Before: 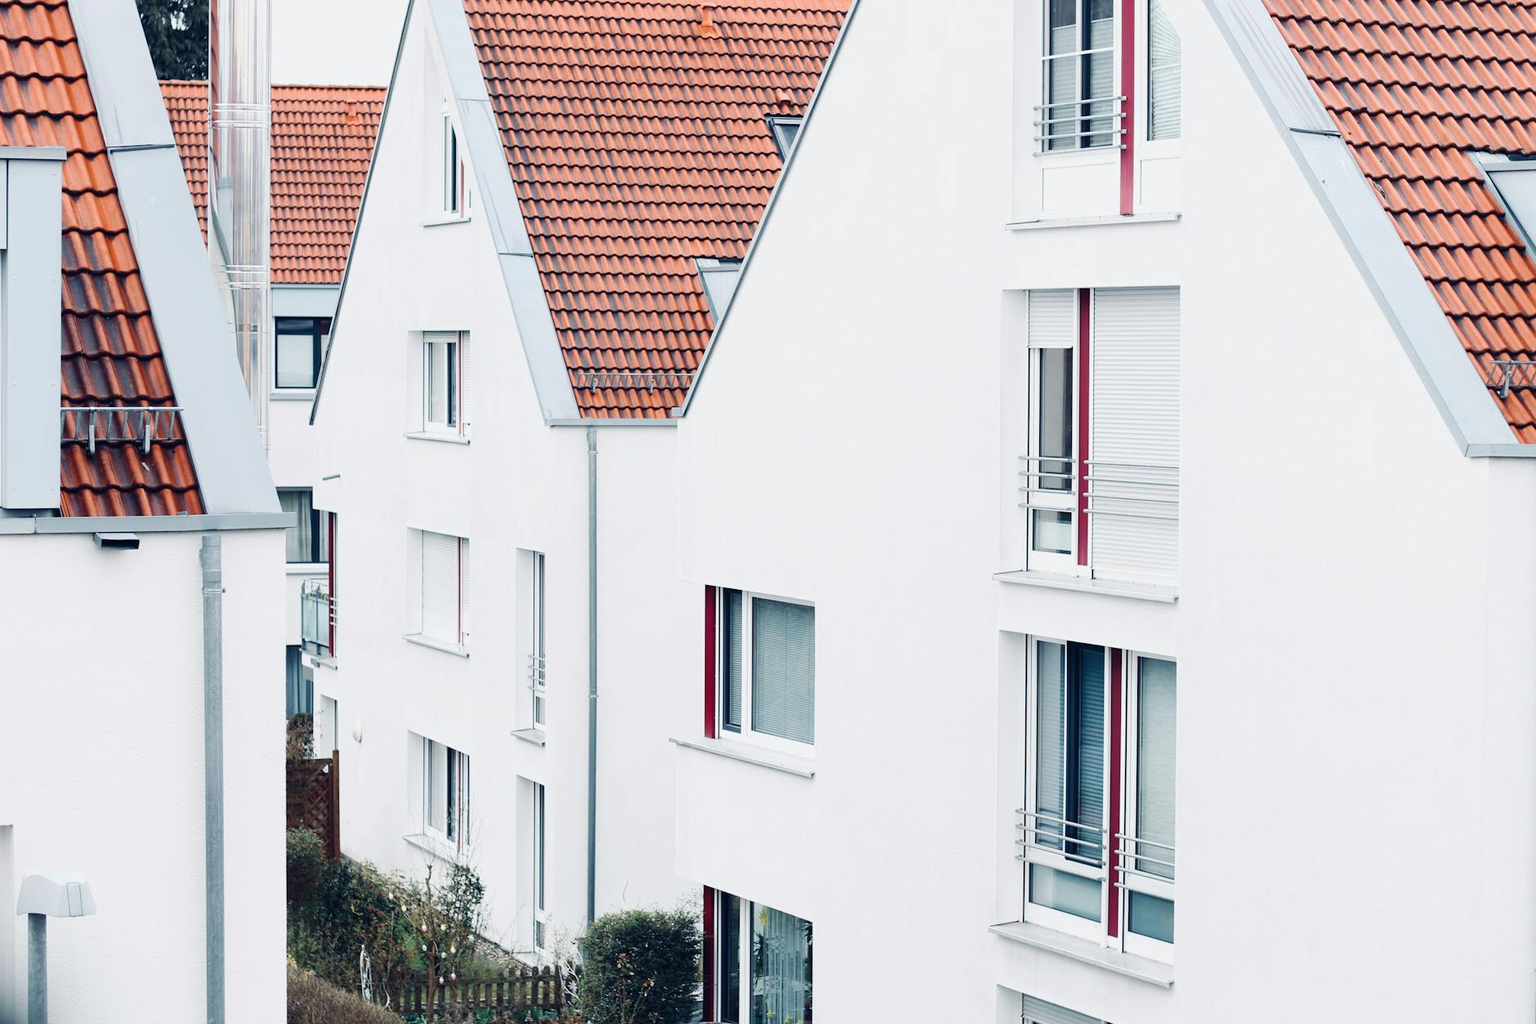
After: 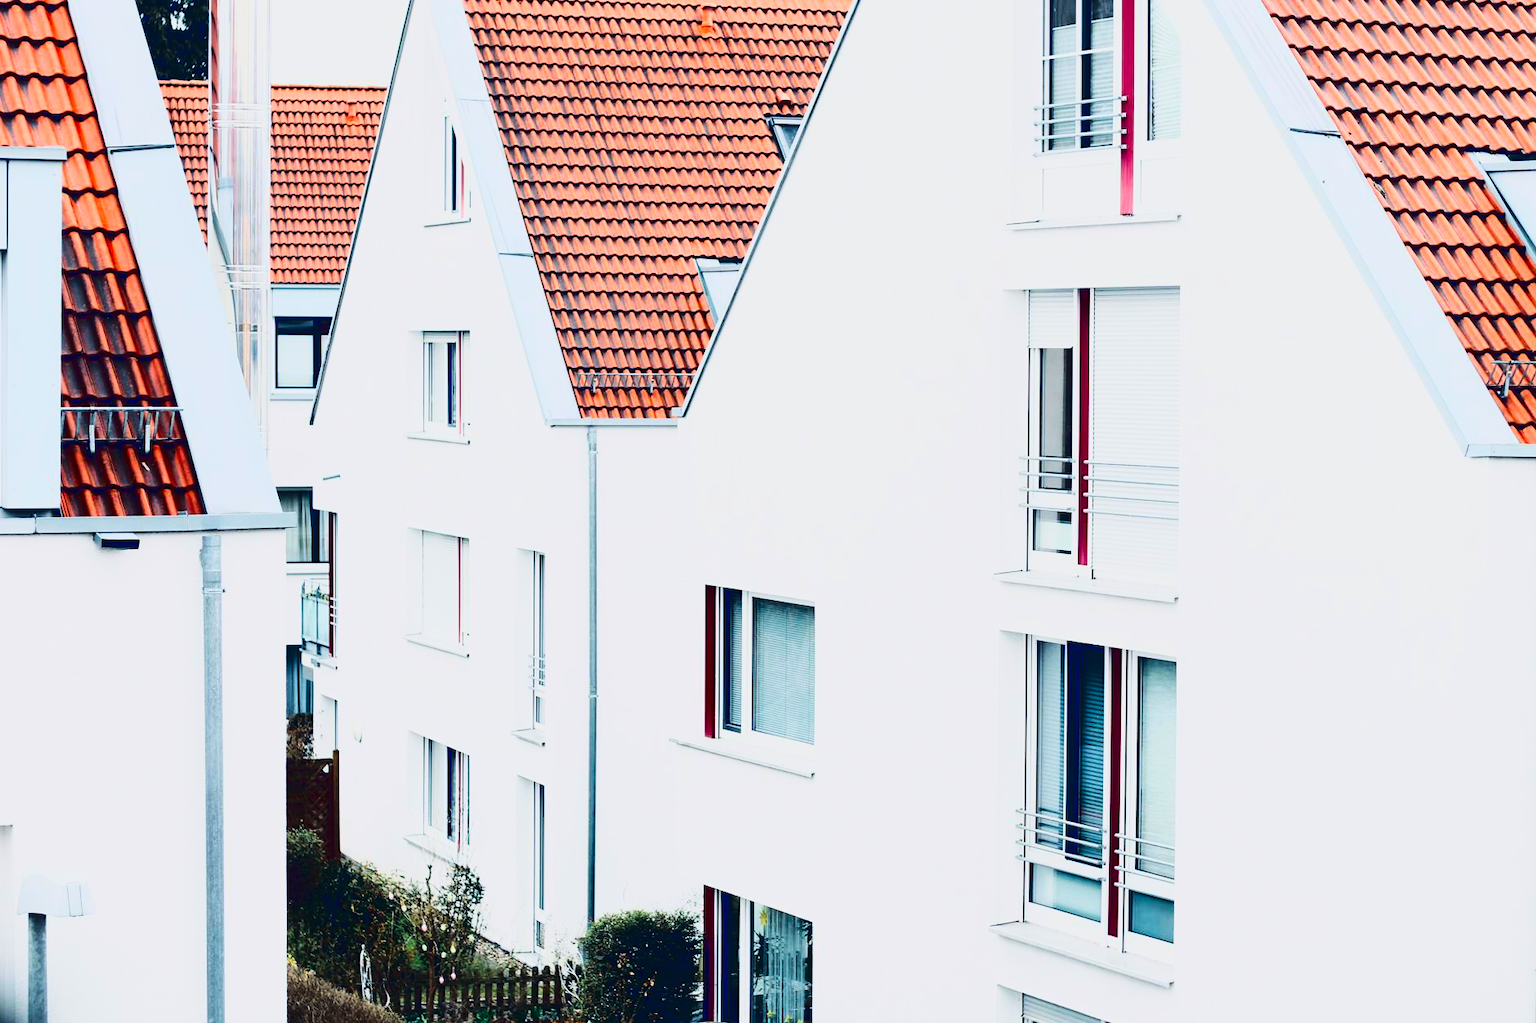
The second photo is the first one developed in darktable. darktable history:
contrast brightness saturation: brightness -0.25, saturation 0.2
tone curve: curves: ch0 [(0, 0.026) (0.155, 0.133) (0.272, 0.34) (0.434, 0.625) (0.676, 0.871) (0.994, 0.955)], color space Lab, linked channels, preserve colors none
